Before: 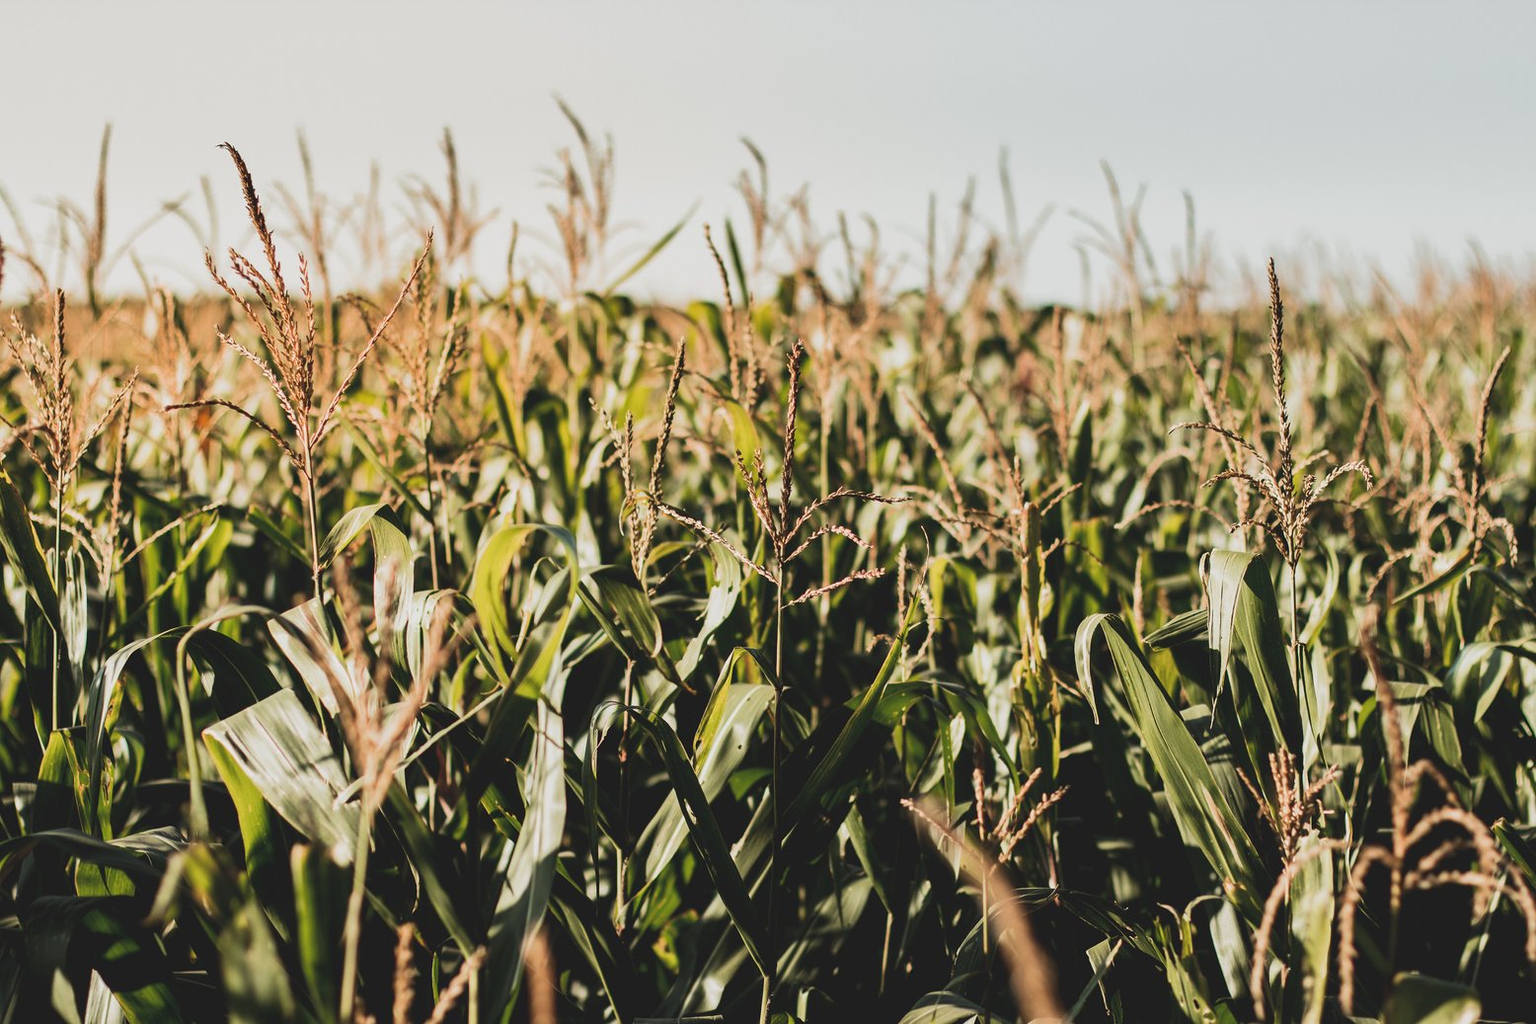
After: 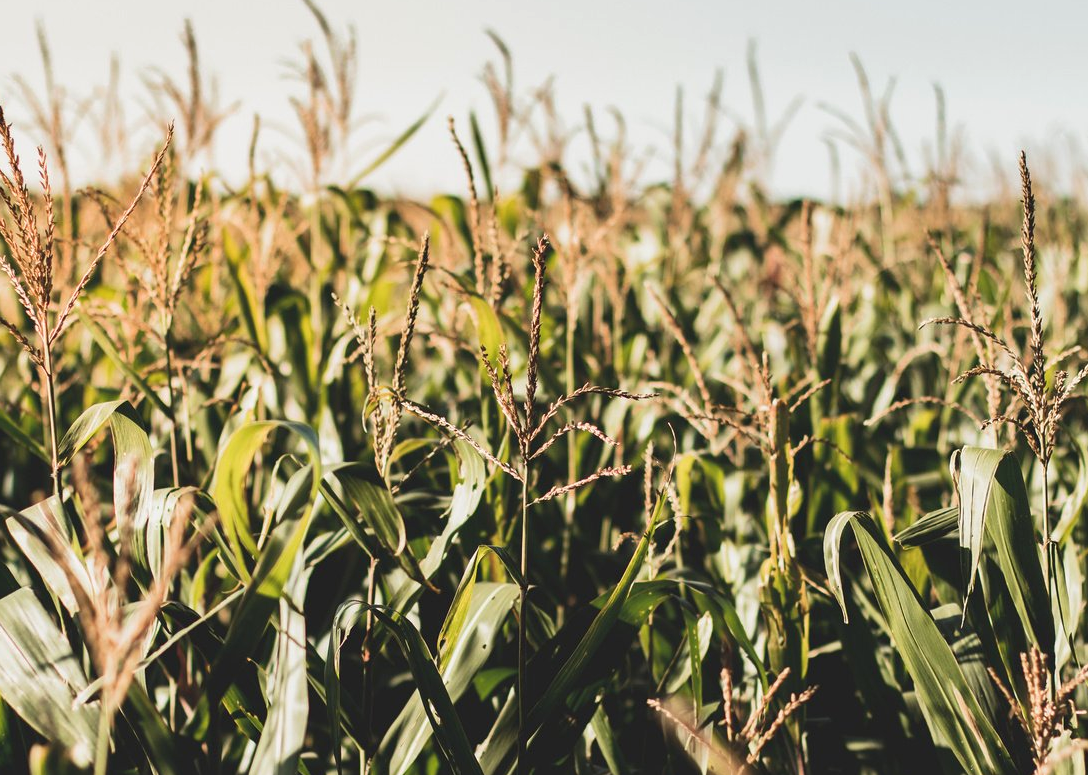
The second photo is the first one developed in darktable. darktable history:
exposure: exposure 0.2 EV, compensate highlight preservation false
crop and rotate: left 17.046%, top 10.659%, right 12.989%, bottom 14.553%
